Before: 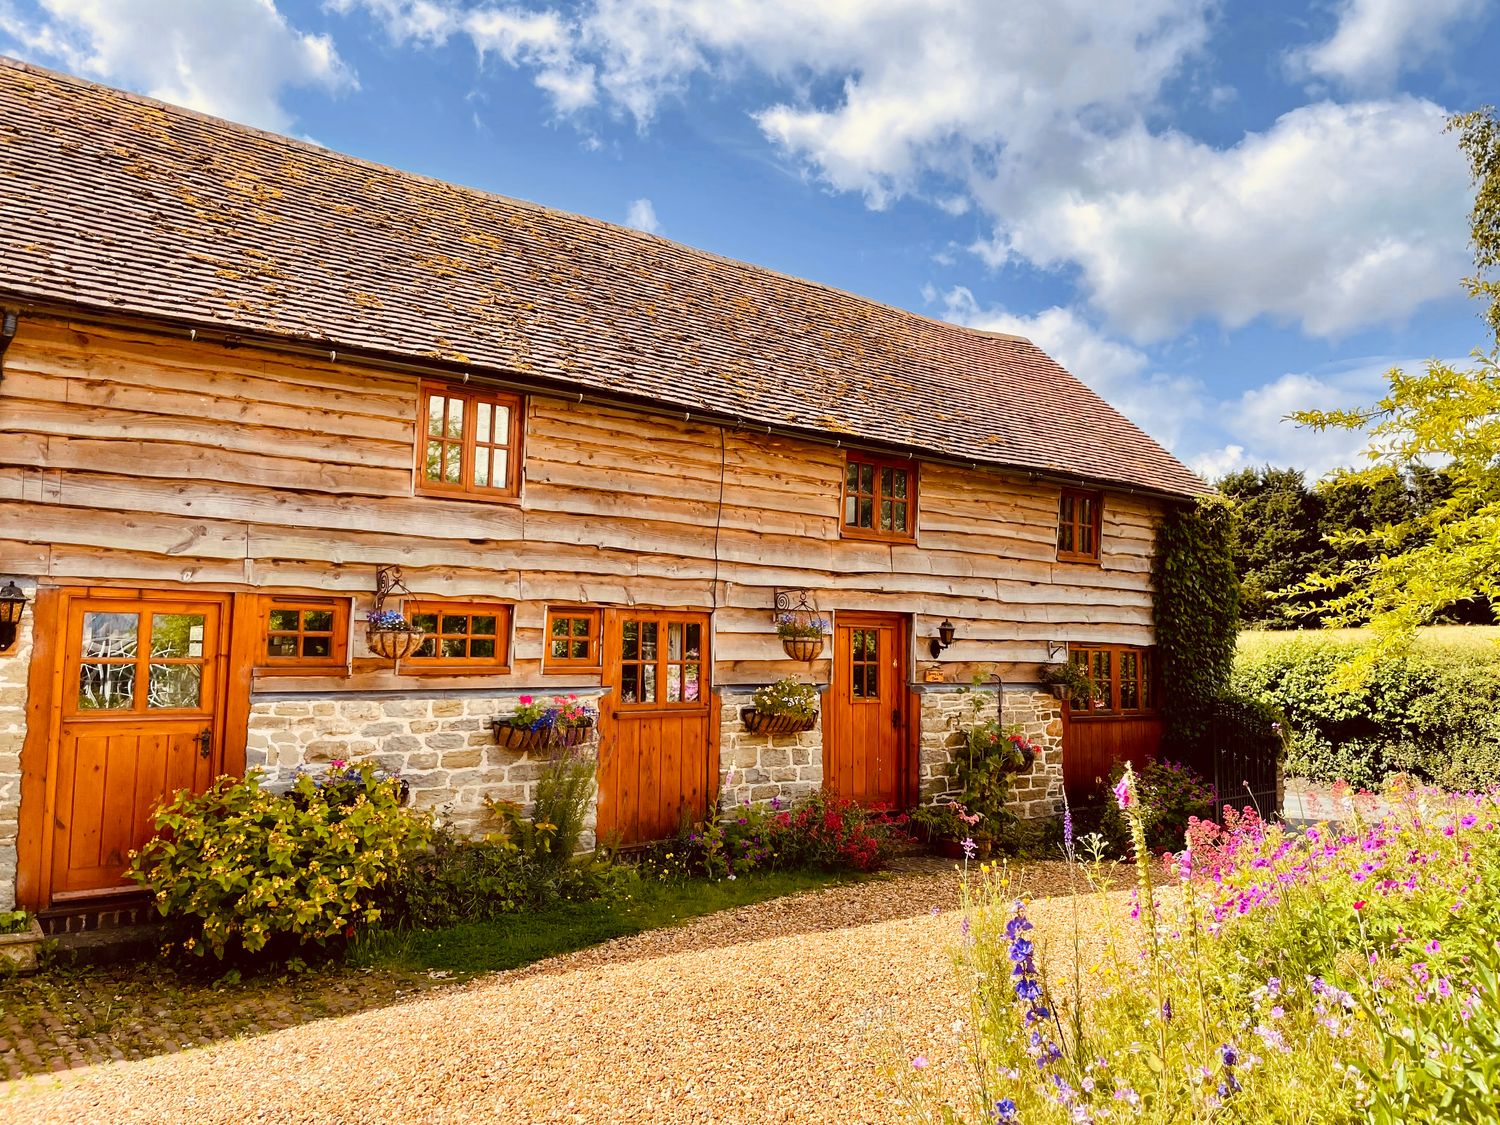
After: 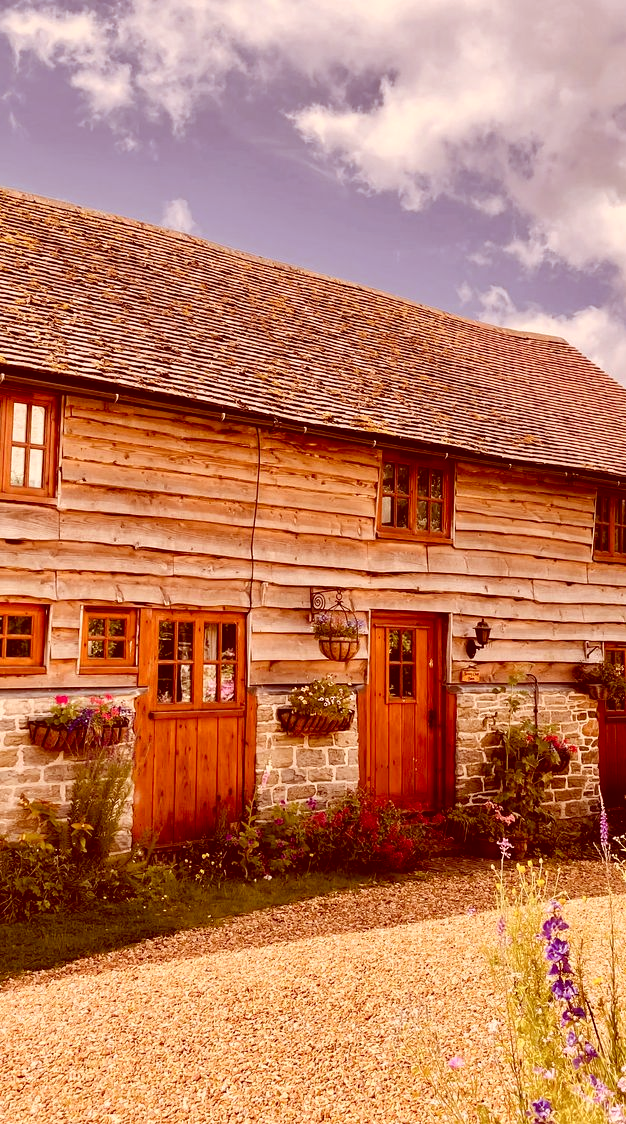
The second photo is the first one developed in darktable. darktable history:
crop: left 30.958%, right 27.244%
color correction: highlights a* 9.25, highlights b* 8.5, shadows a* 39.89, shadows b* 39.37, saturation 0.782
